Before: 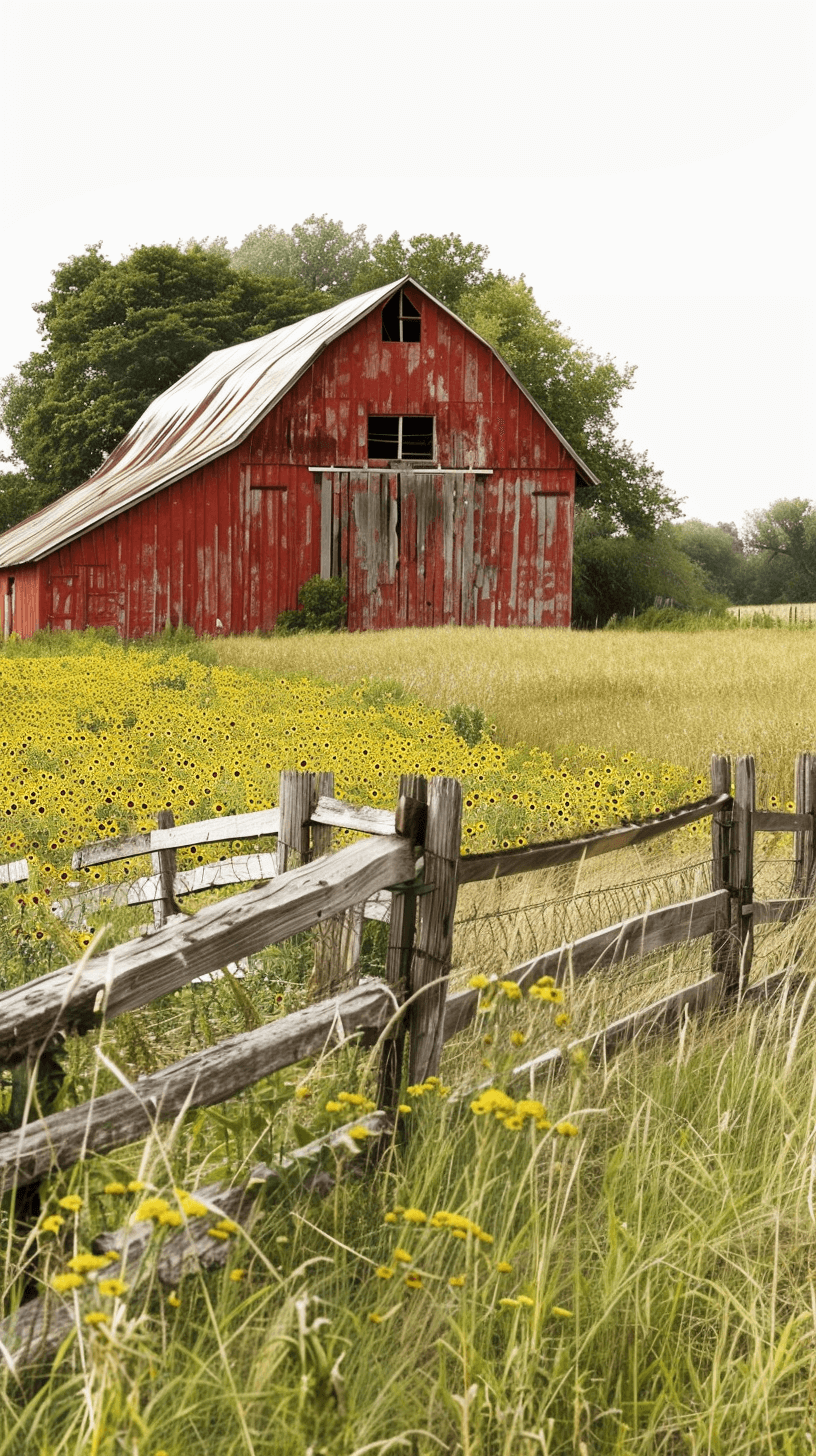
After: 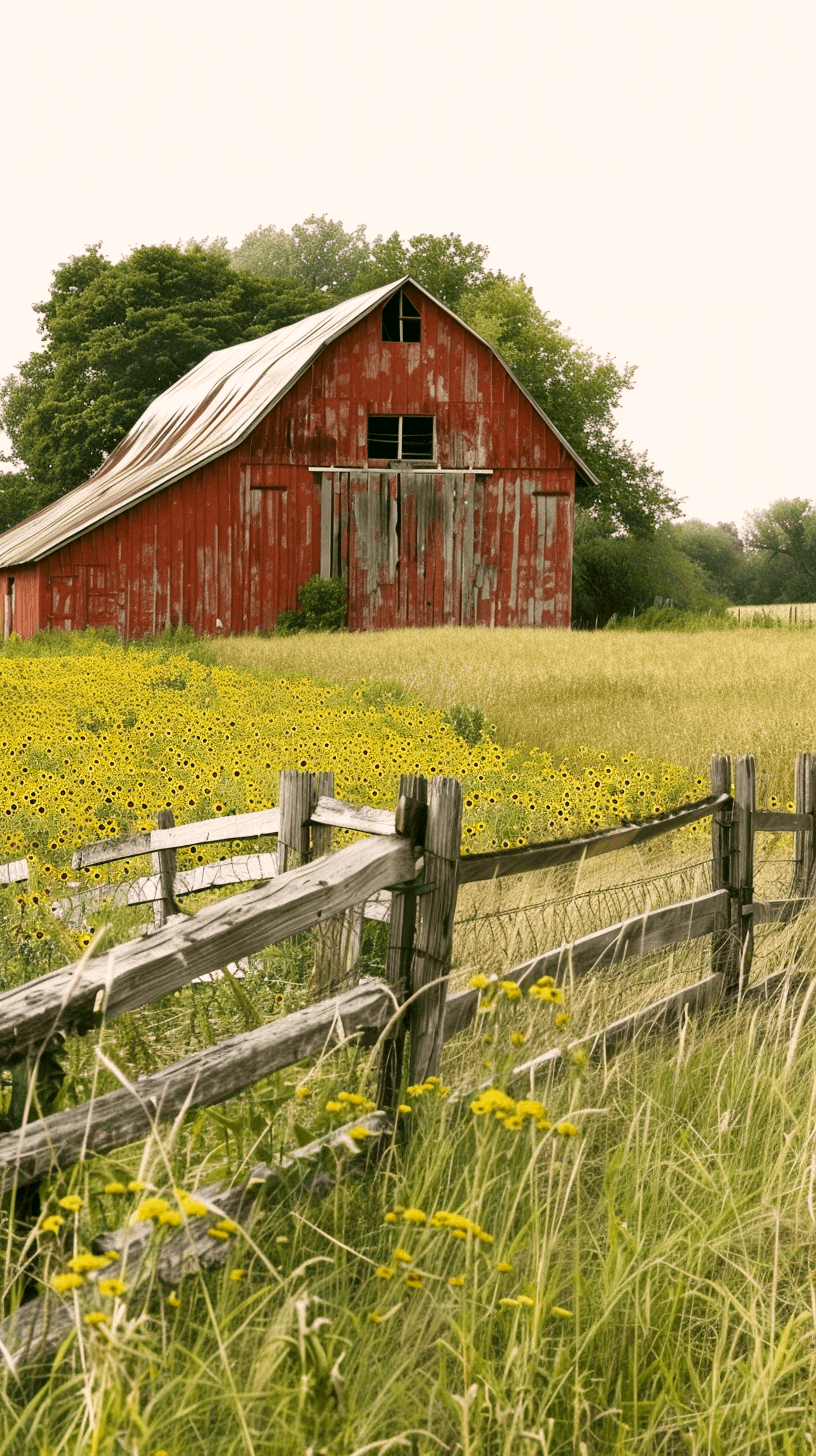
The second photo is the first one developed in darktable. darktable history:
color correction: highlights a* 4.6, highlights b* 4.98, shadows a* -7.5, shadows b* 4.94
